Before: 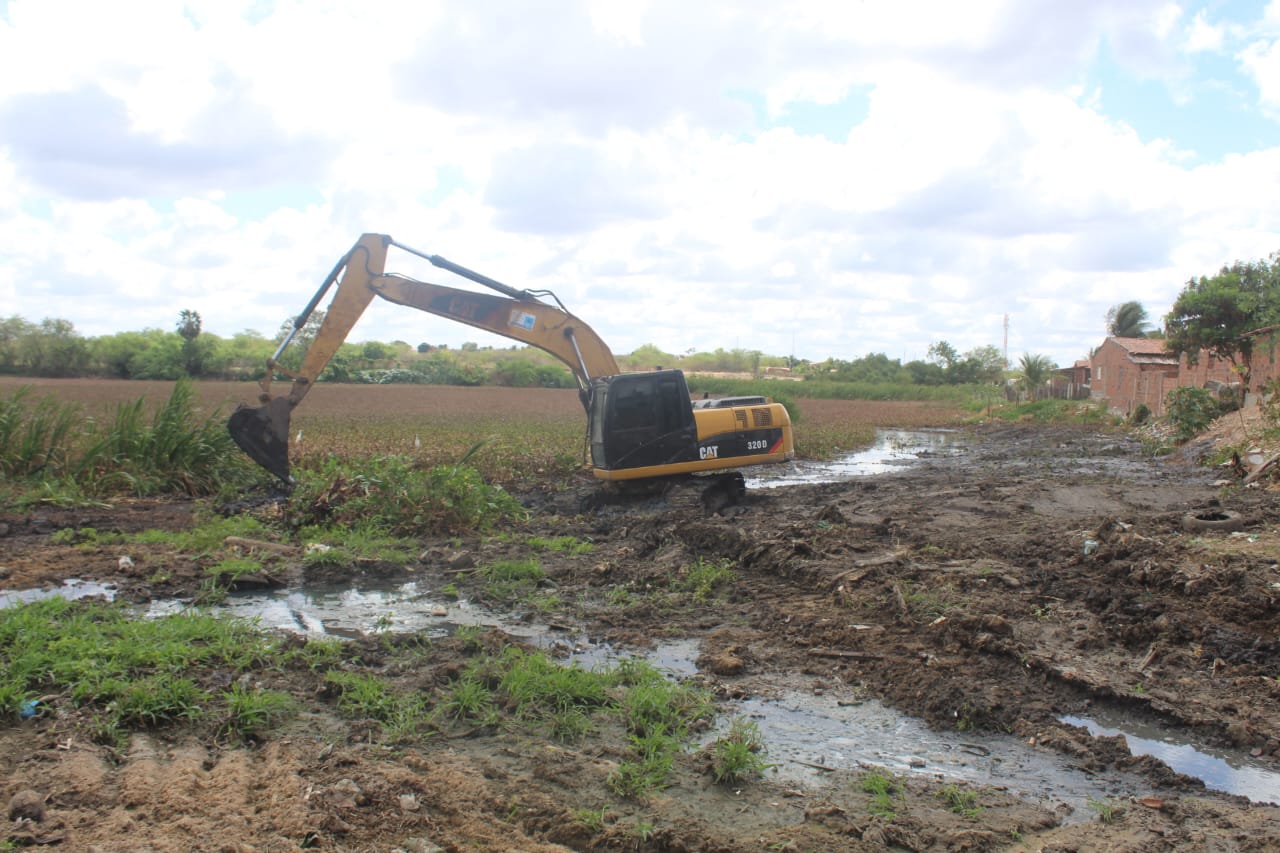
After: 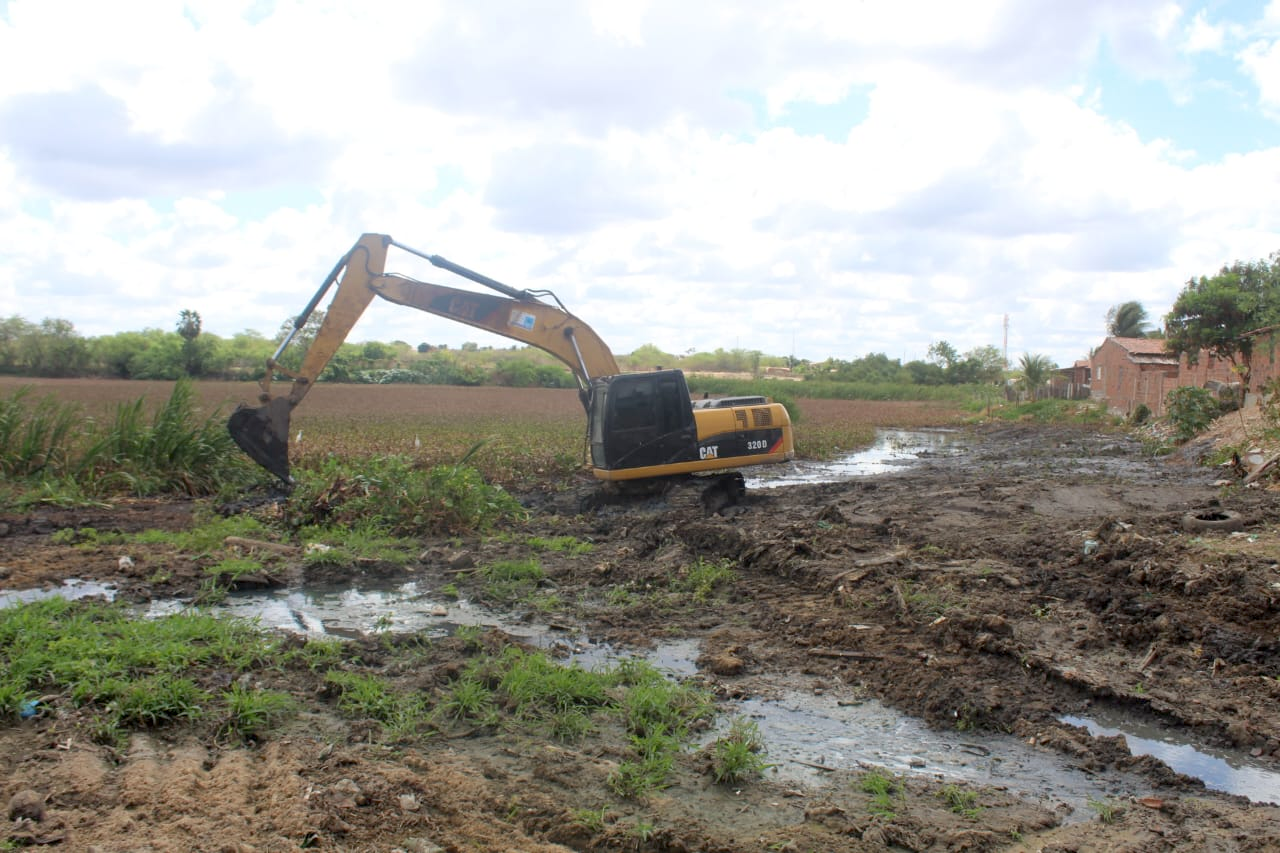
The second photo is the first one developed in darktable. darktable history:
tone equalizer: on, module defaults
exposure: black level correction 0.009, compensate highlight preservation false
